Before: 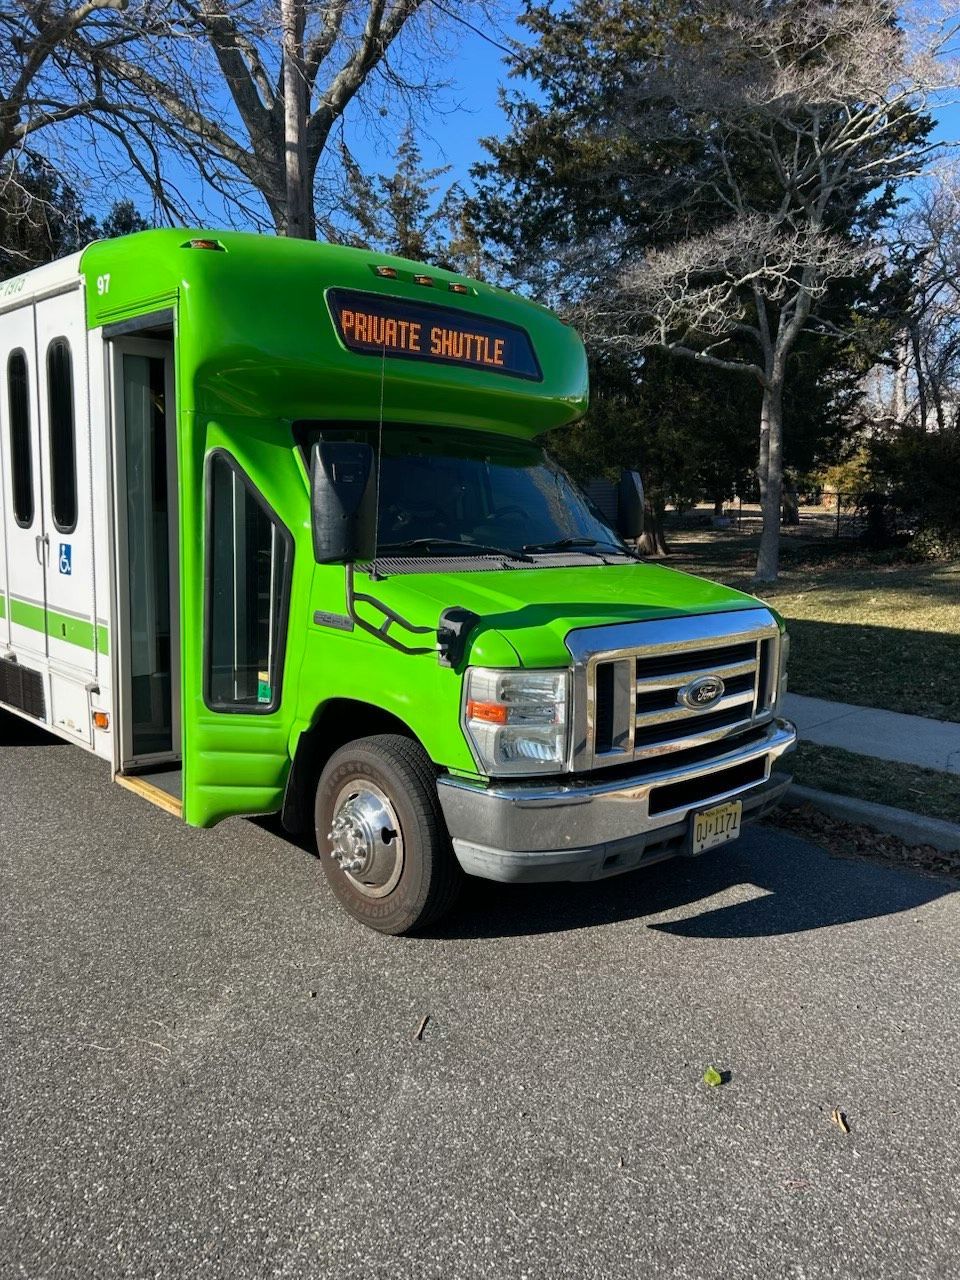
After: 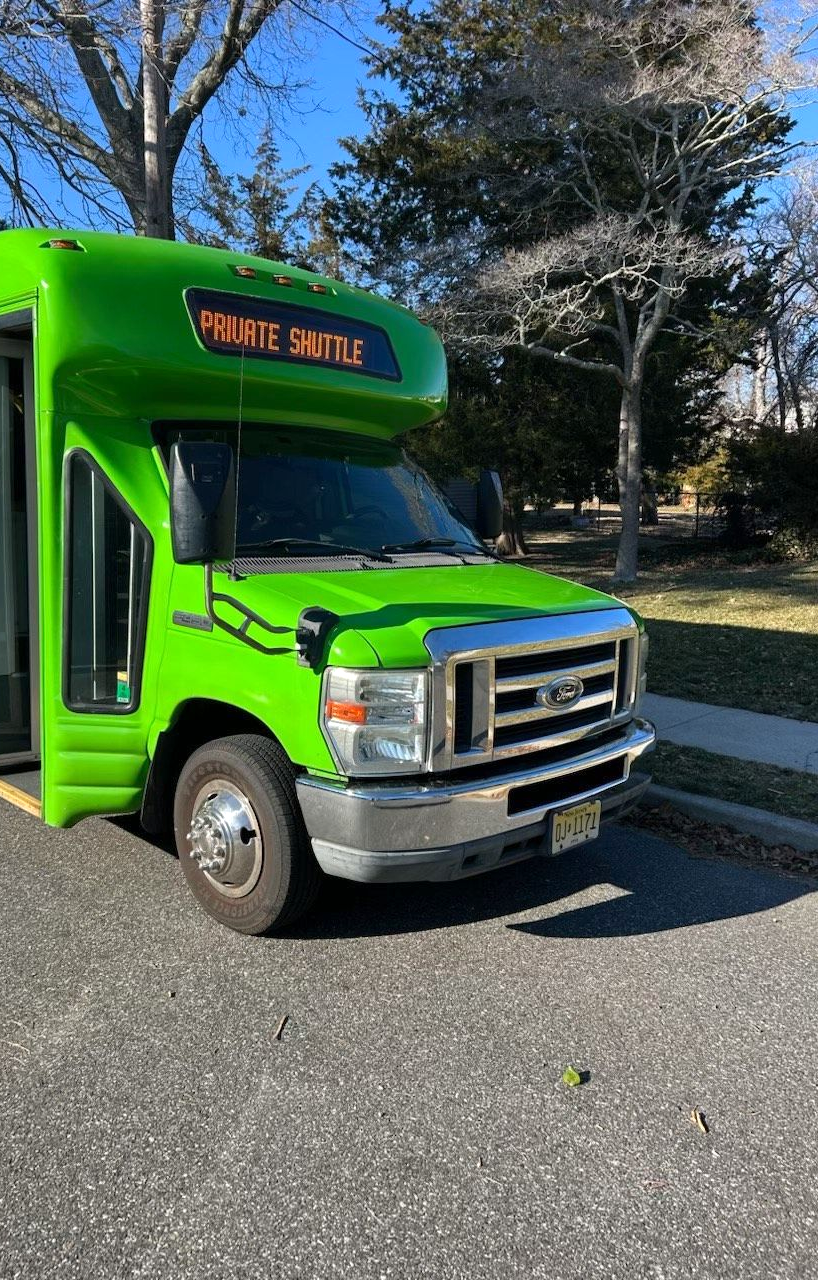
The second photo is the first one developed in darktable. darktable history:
tone equalizer: edges refinement/feathering 500, mask exposure compensation -1.57 EV, preserve details no
exposure: exposure 0.198 EV, compensate exposure bias true, compensate highlight preservation false
crop and rotate: left 14.74%
